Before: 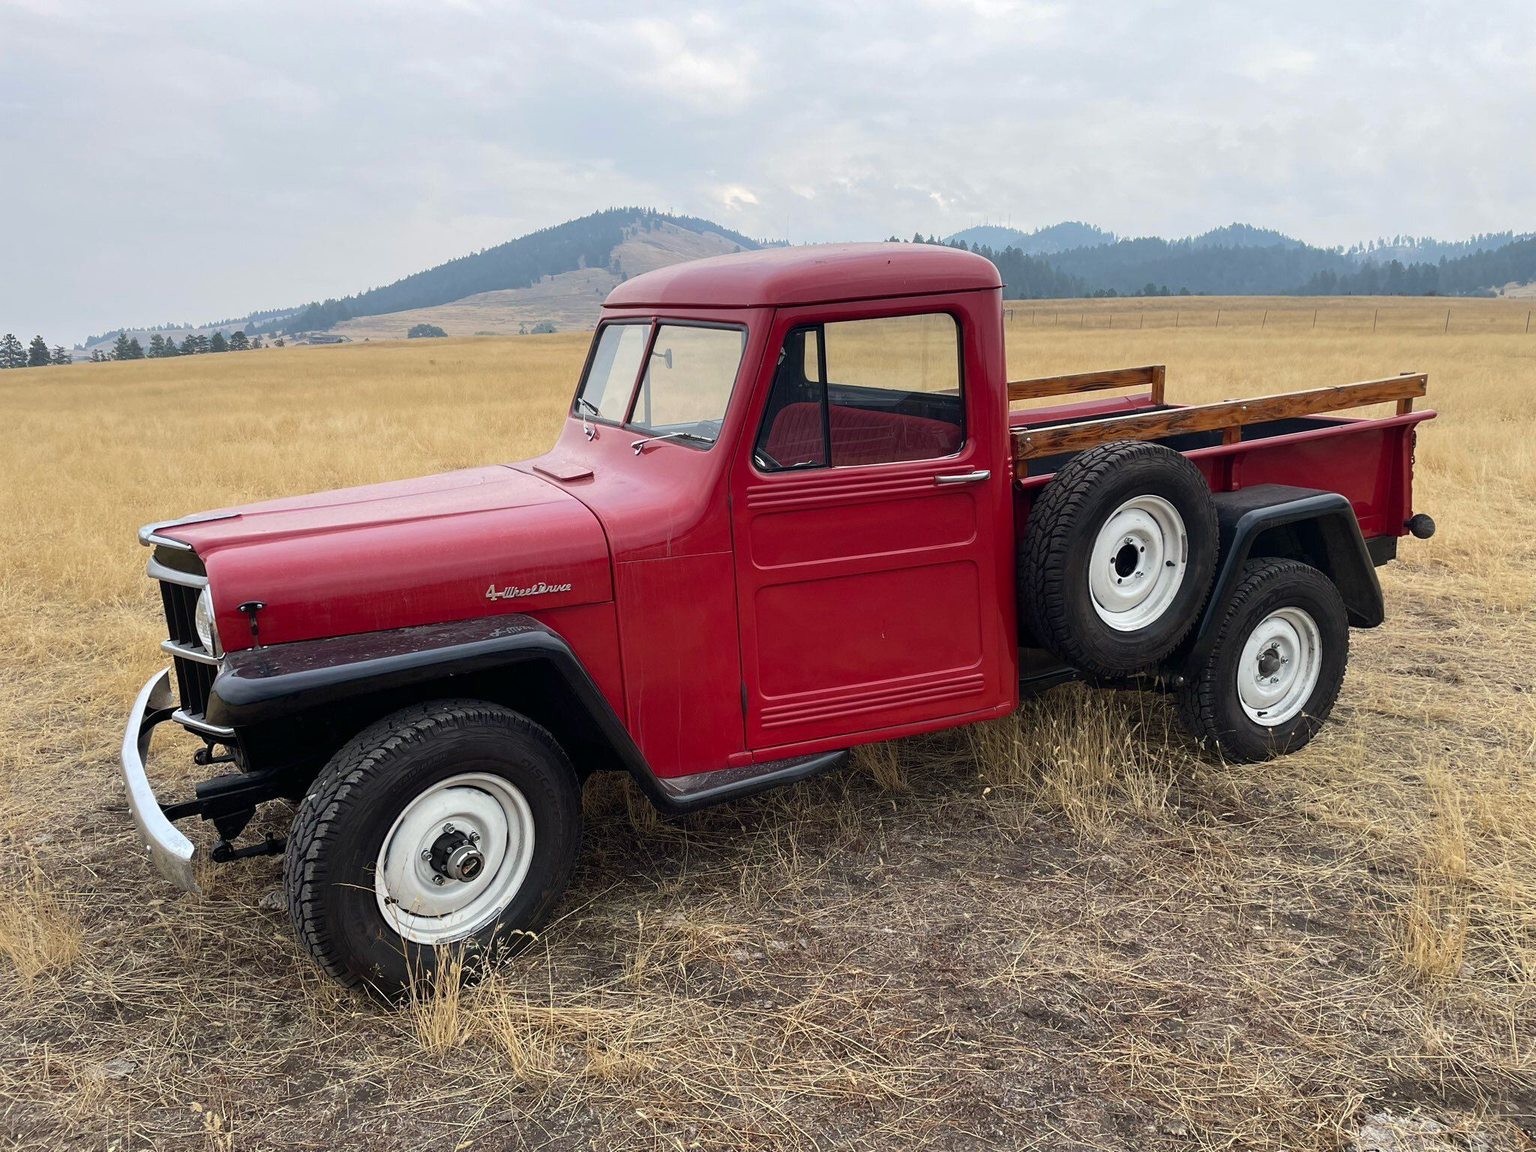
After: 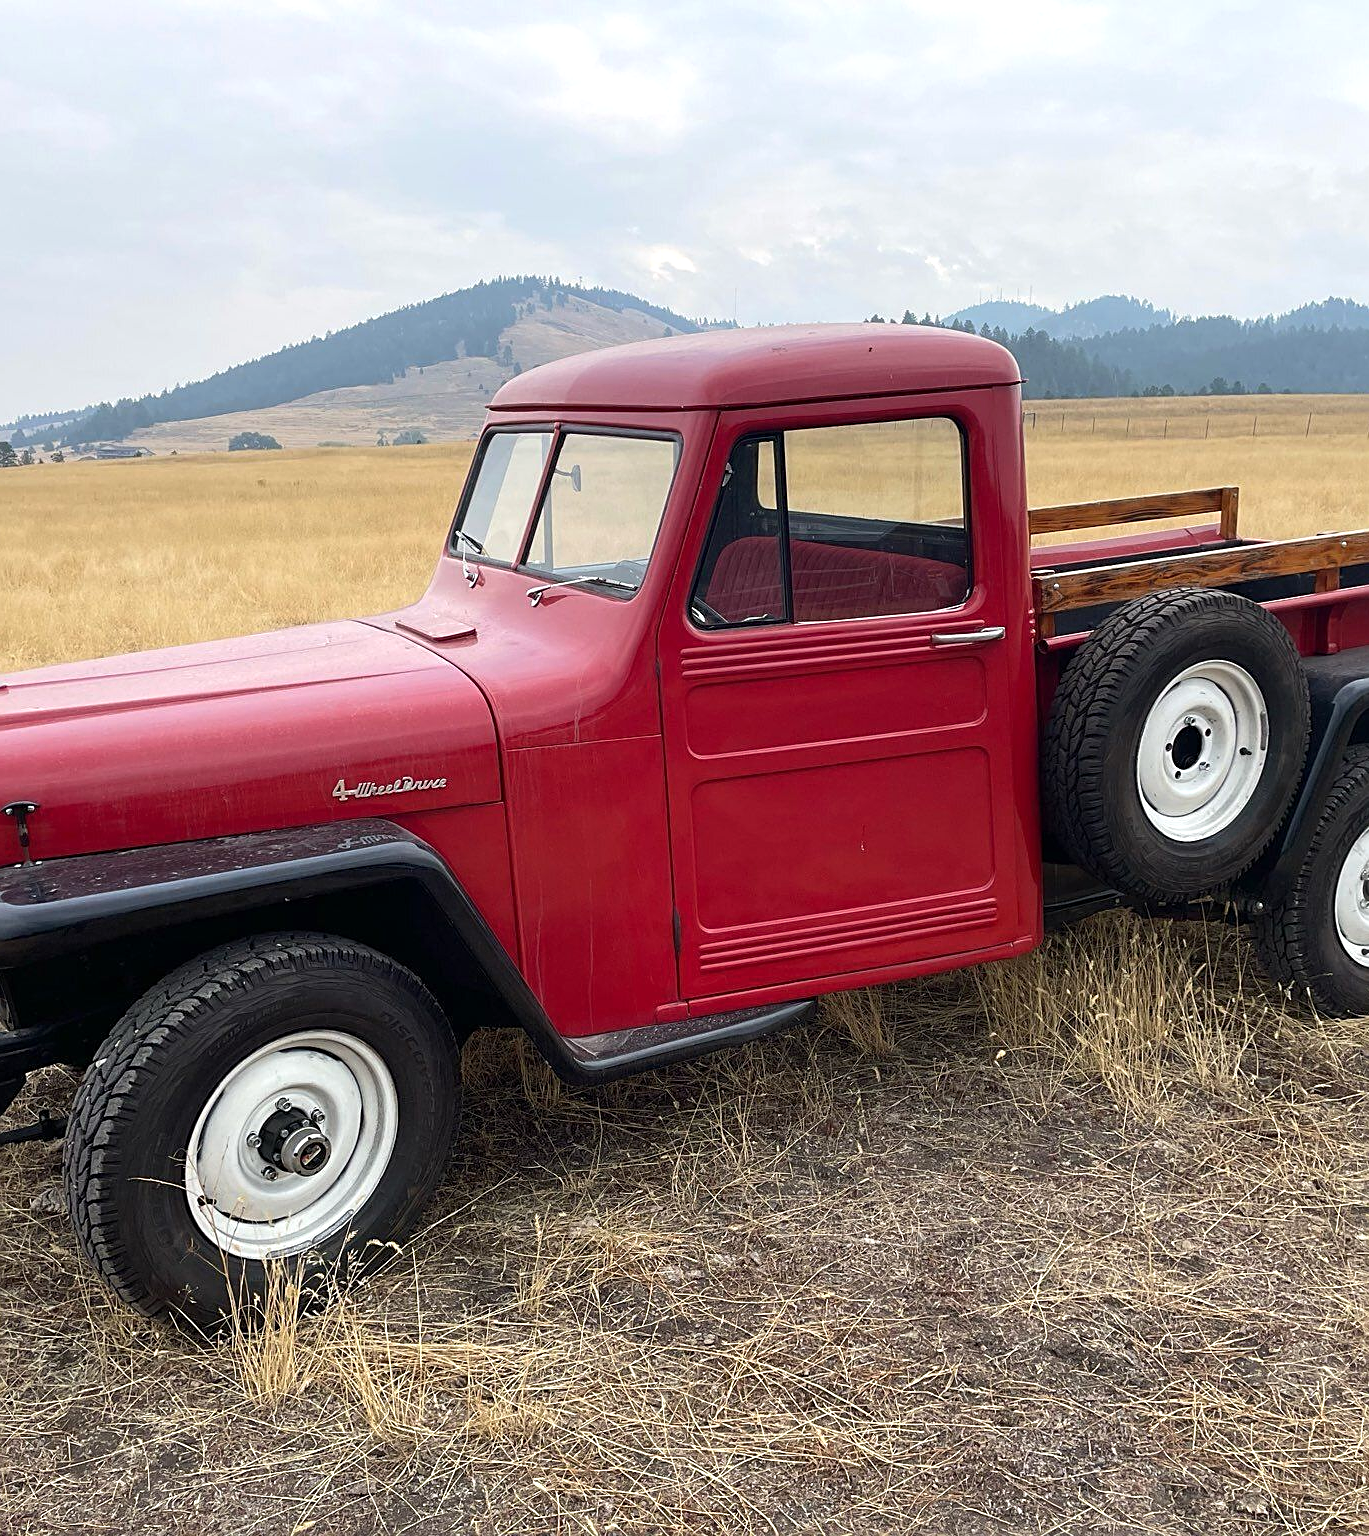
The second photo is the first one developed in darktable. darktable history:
sharpen: on, module defaults
exposure: exposure 0.269 EV, compensate exposure bias true, compensate highlight preservation false
crop: left 15.383%, right 17.755%
